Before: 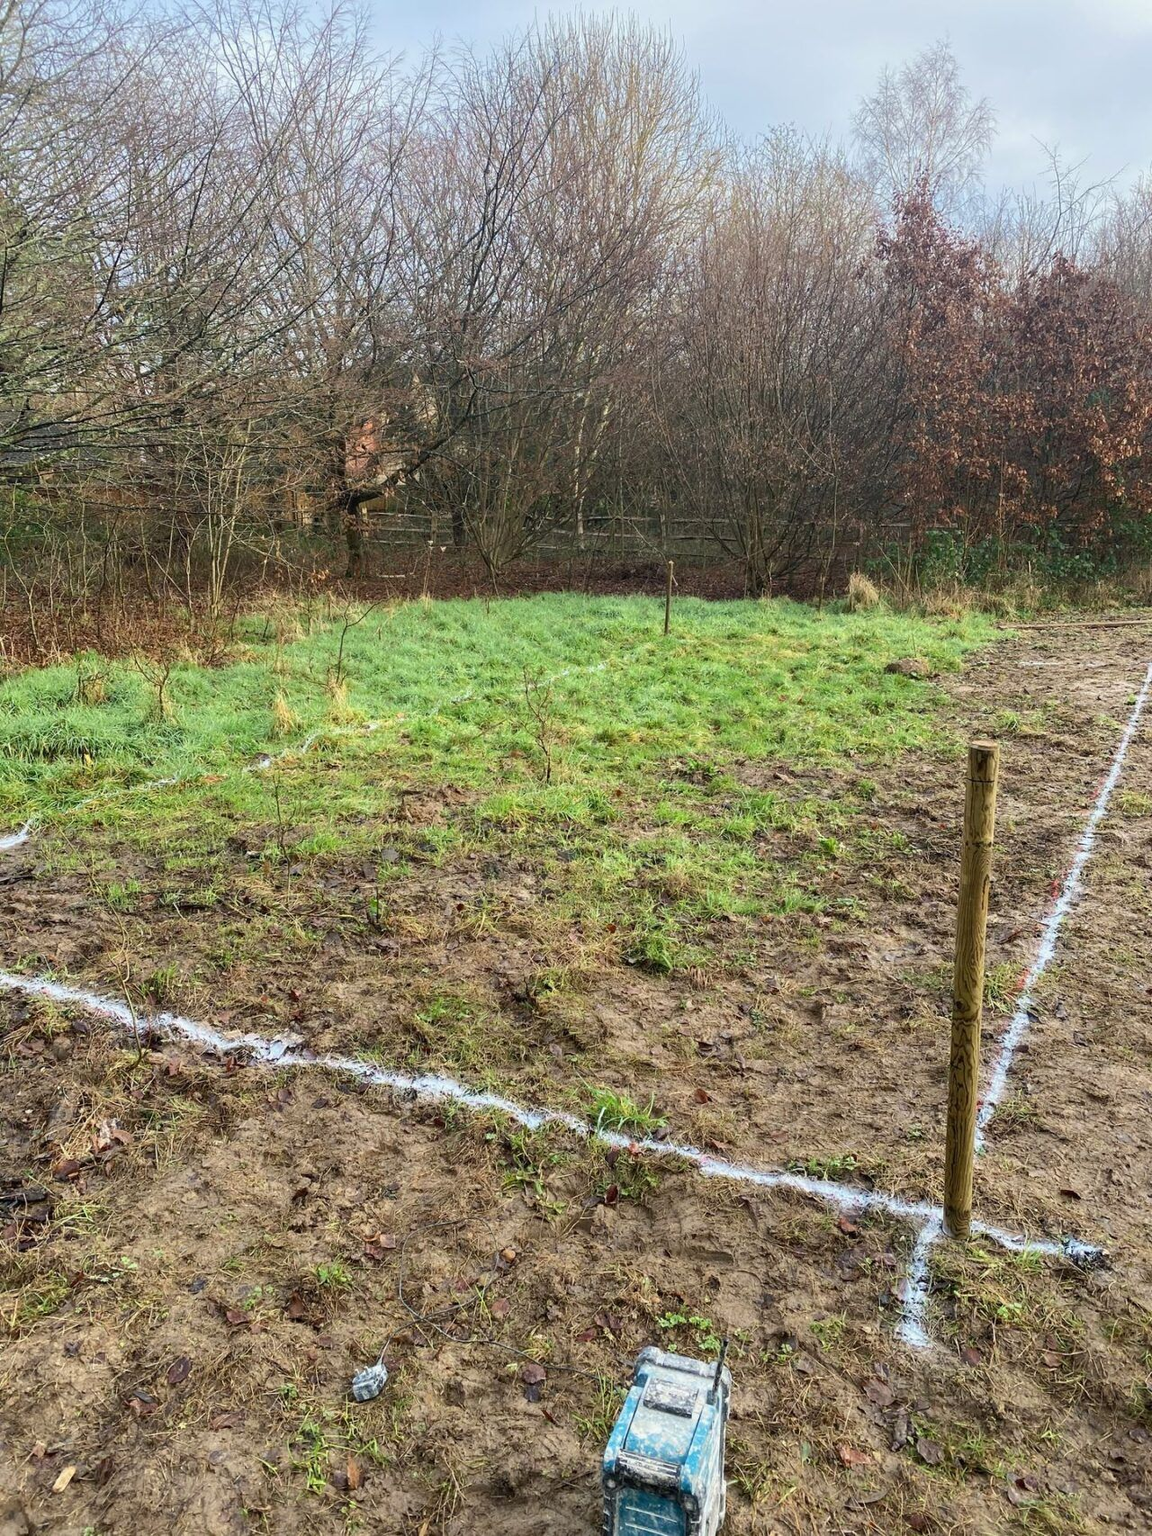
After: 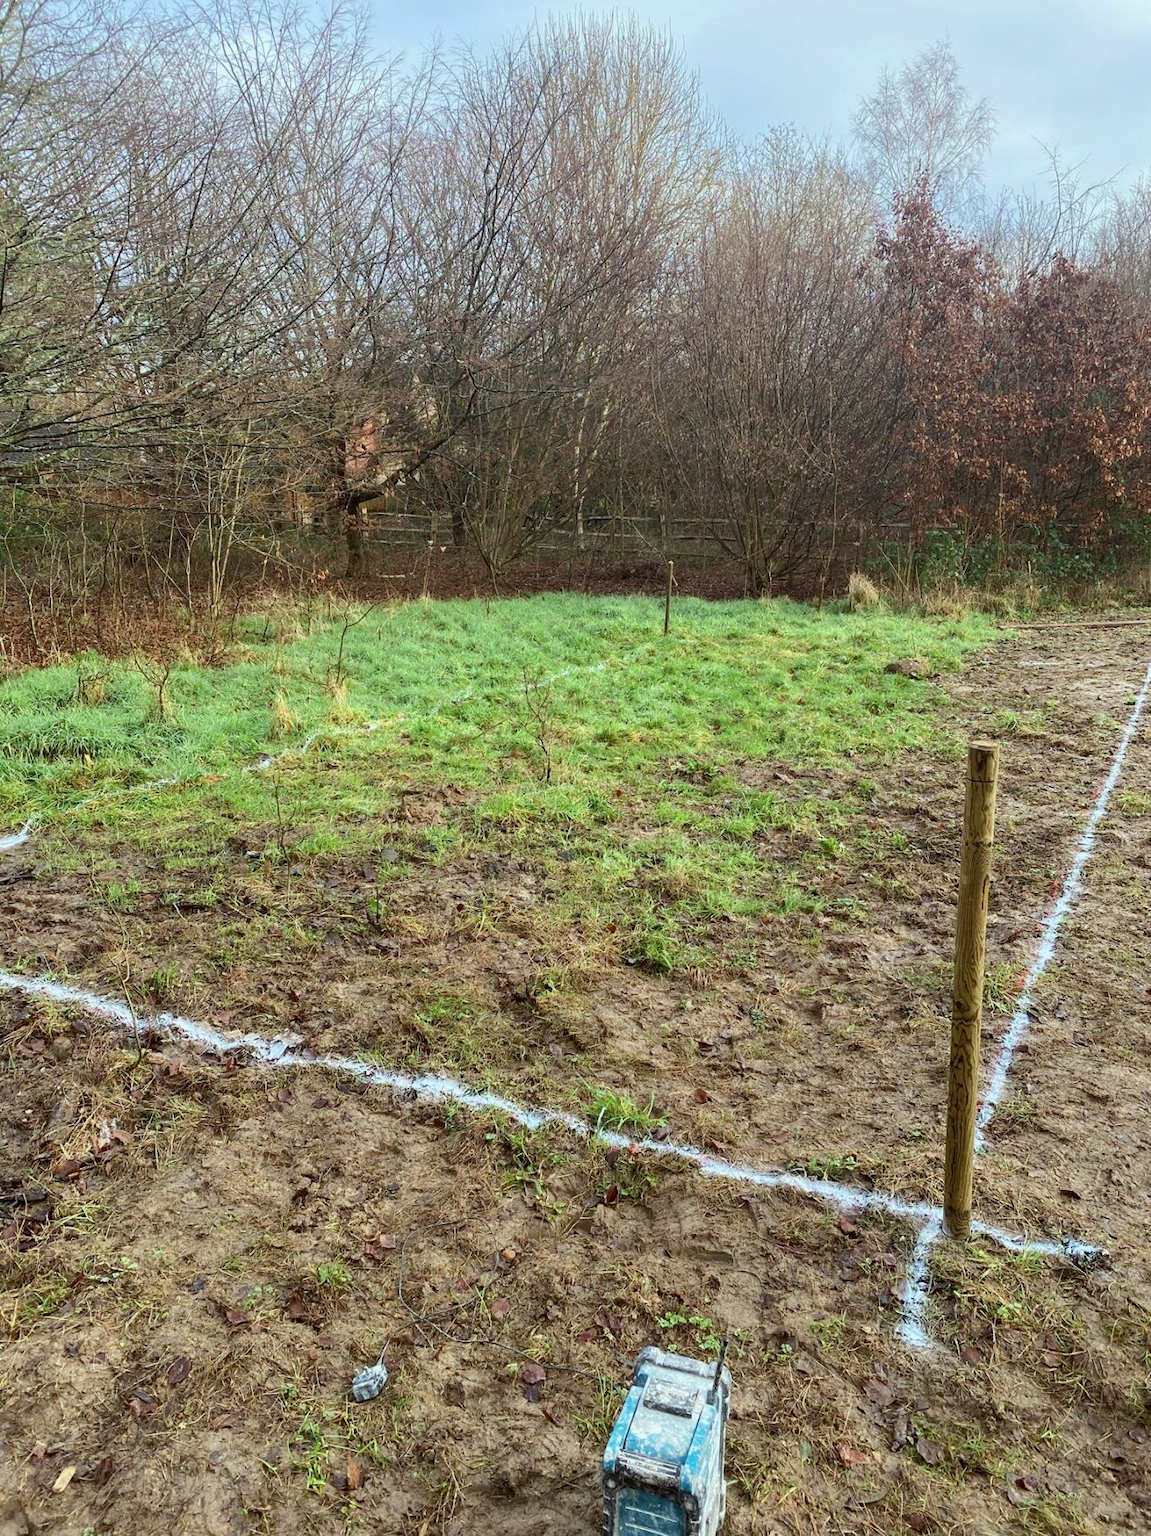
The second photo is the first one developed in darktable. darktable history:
color correction: highlights a* -5.02, highlights b* -3.22, shadows a* 3.72, shadows b* 4.29
